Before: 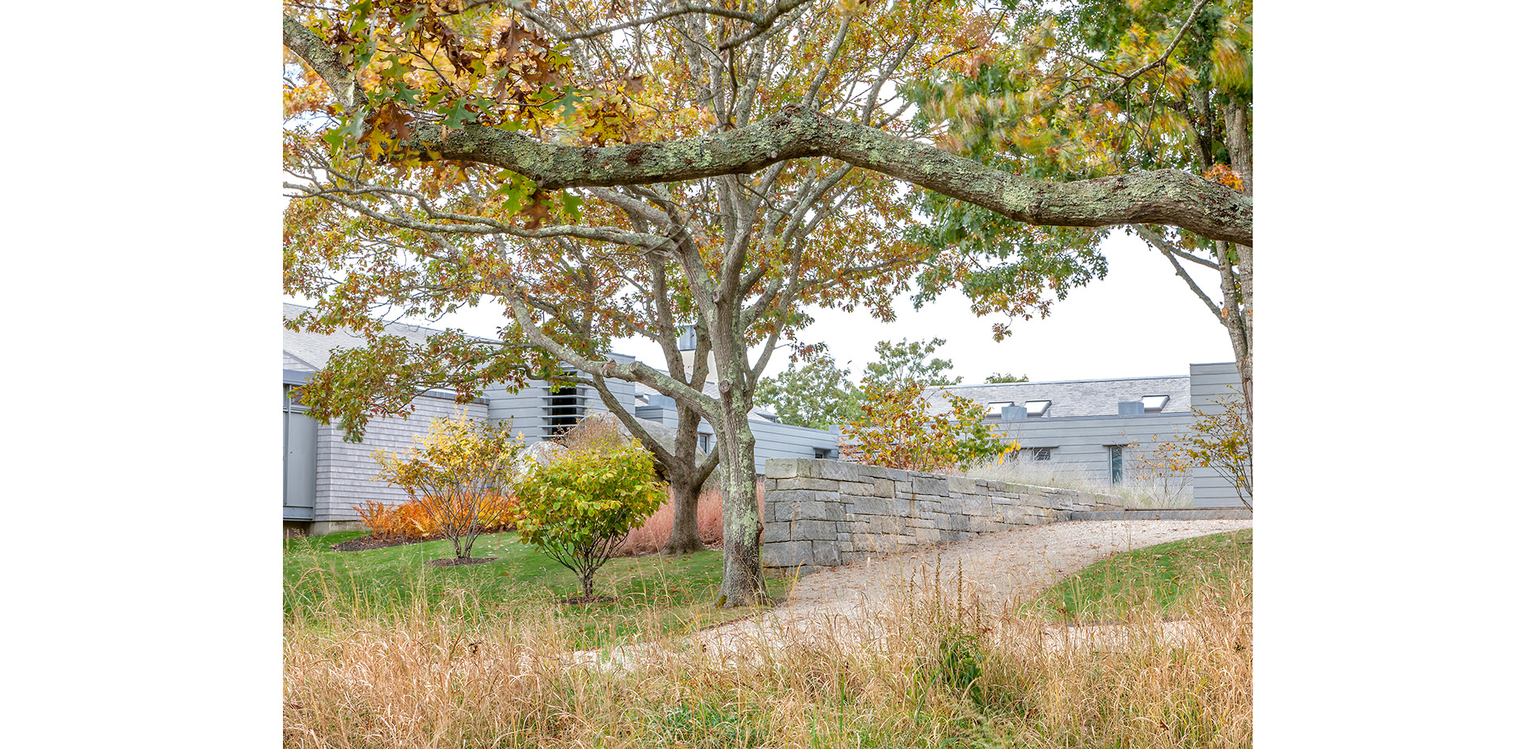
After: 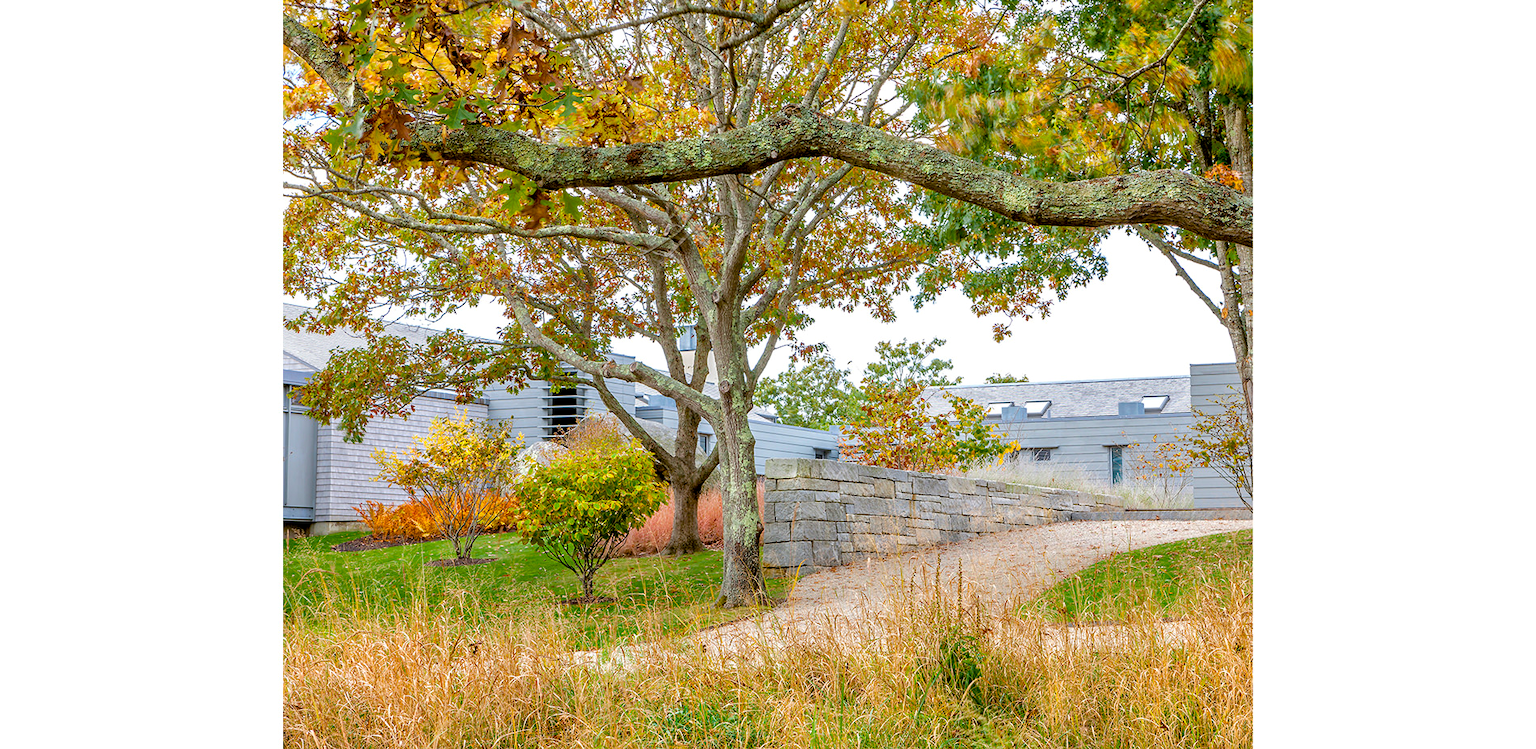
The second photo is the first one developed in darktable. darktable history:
color balance rgb: linear chroma grading › global chroma 10%, perceptual saturation grading › global saturation 30%, global vibrance 10%
exposure: black level correction 0.01, exposure 0.011 EV, compensate highlight preservation false
